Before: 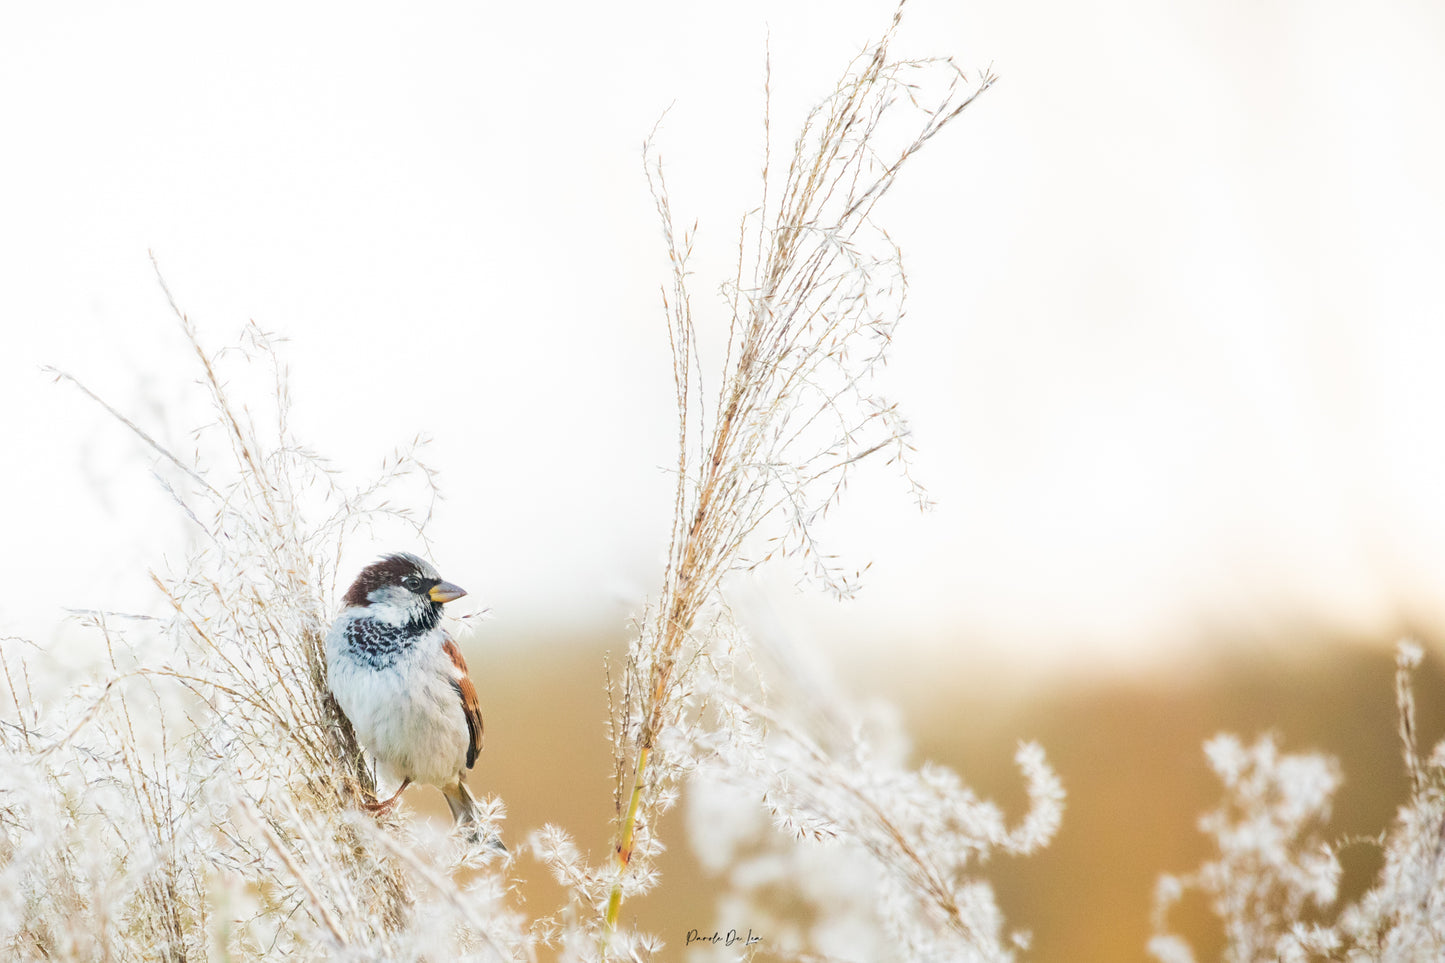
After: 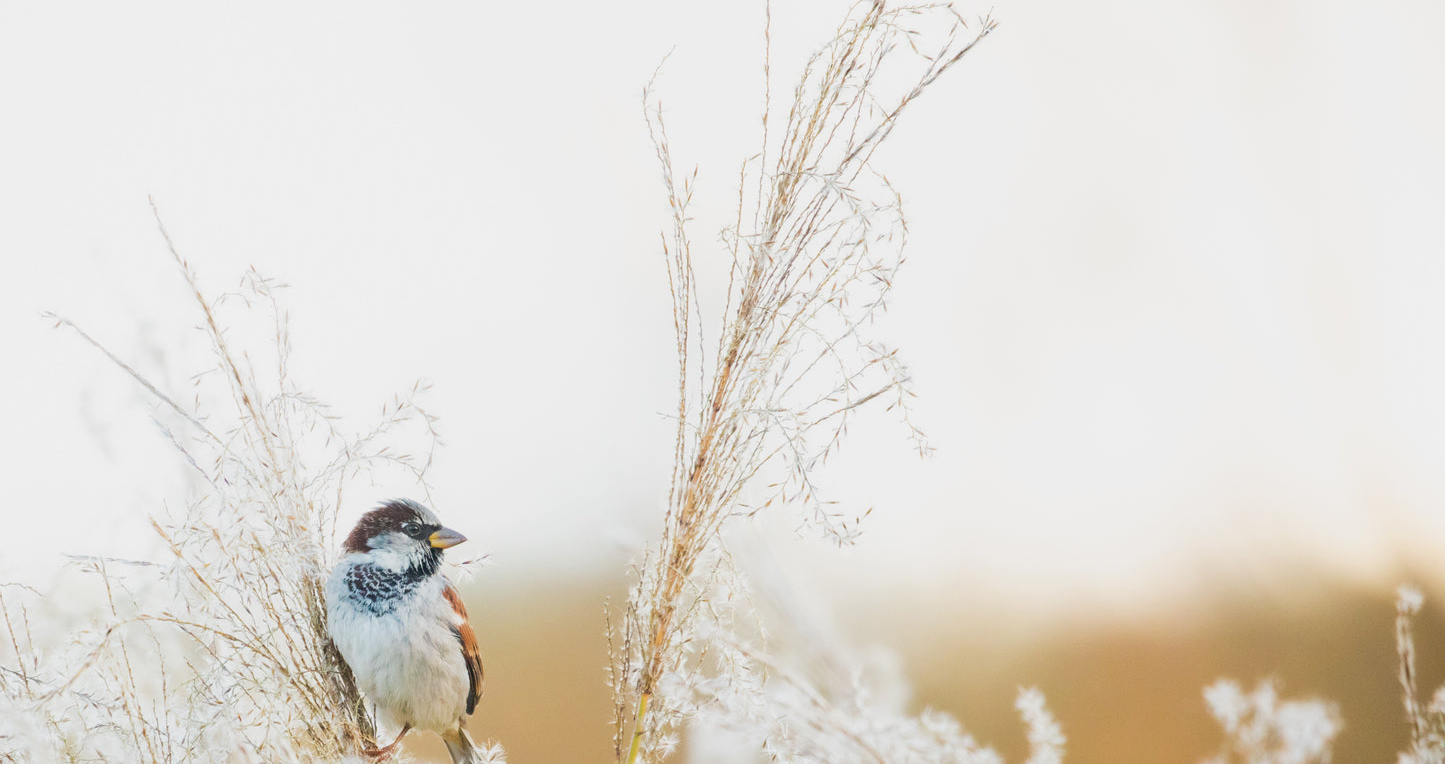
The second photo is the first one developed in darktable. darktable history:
contrast brightness saturation: contrast -0.11
crop and rotate: top 5.667%, bottom 14.937%
